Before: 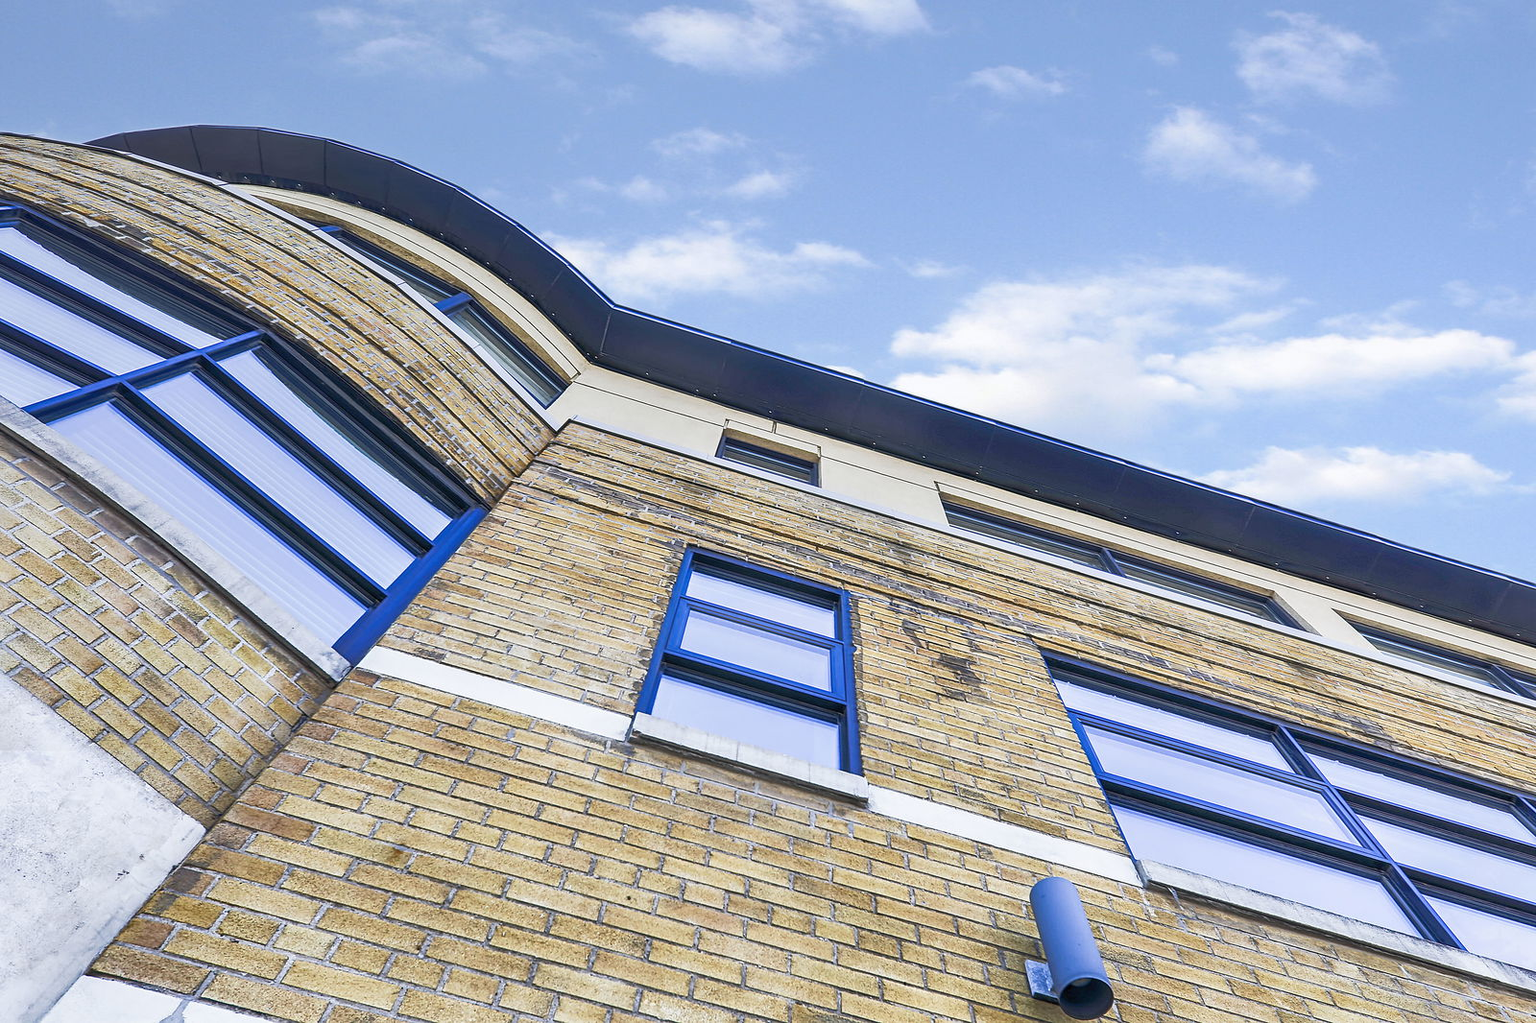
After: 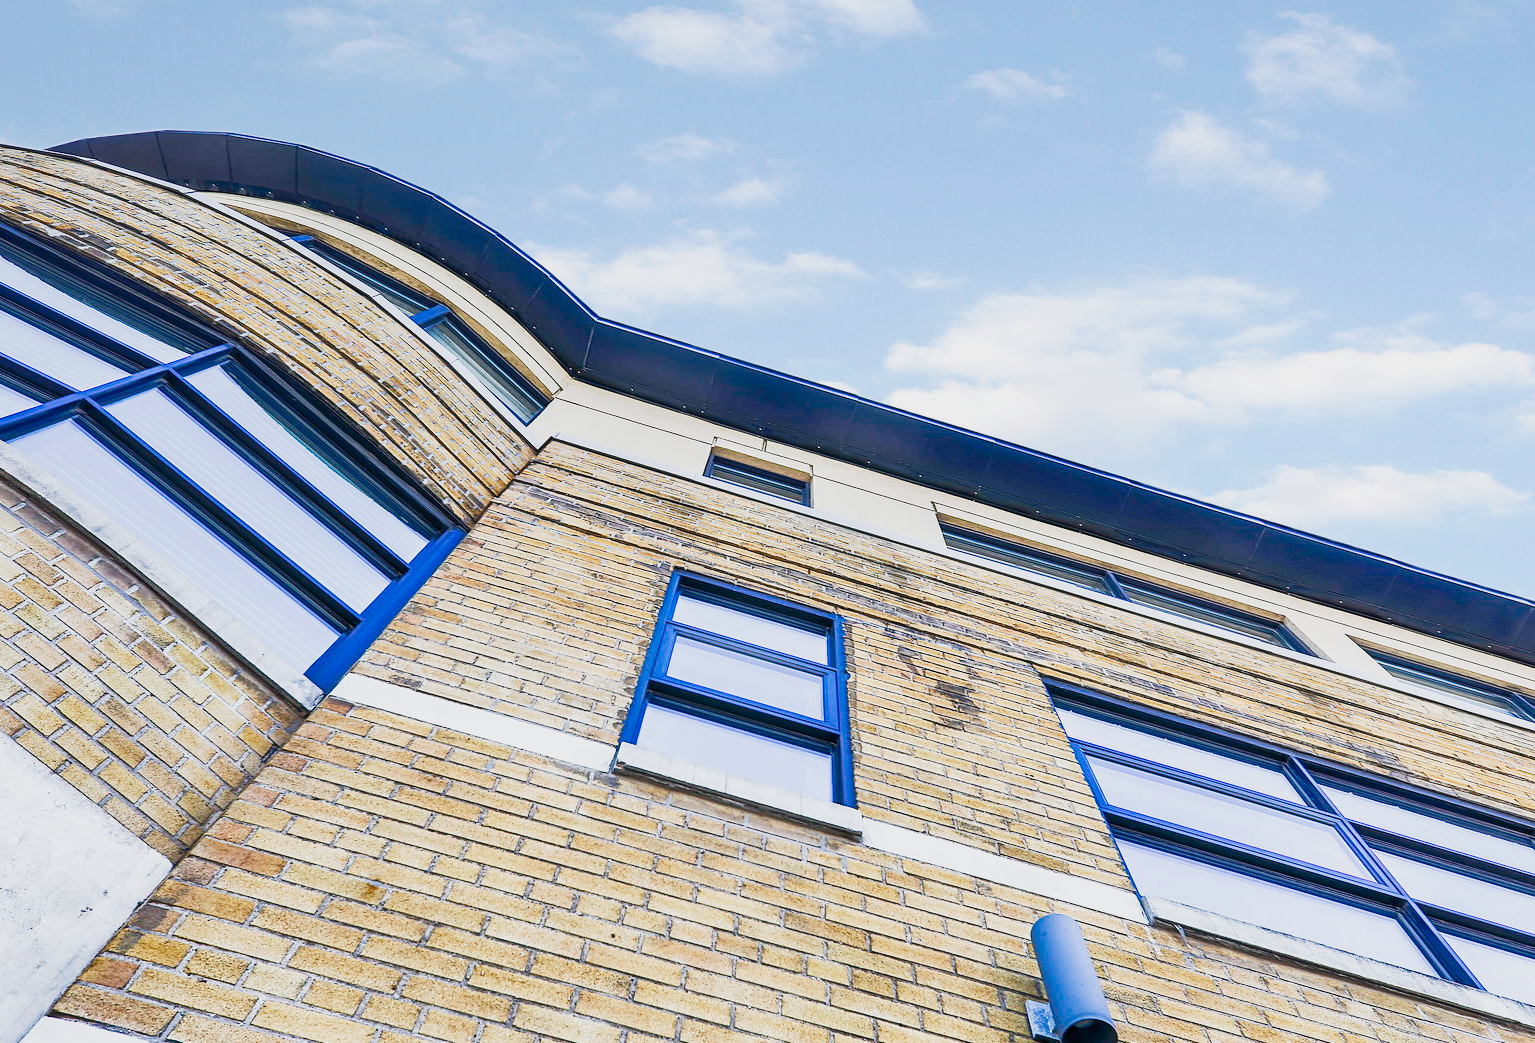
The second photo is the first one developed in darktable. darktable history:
crop and rotate: left 2.743%, right 1.313%, bottom 2.089%
tone curve: curves: ch0 [(0, 0.006) (0.184, 0.172) (0.405, 0.46) (0.456, 0.528) (0.634, 0.728) (0.877, 0.89) (0.984, 0.935)]; ch1 [(0, 0) (0.443, 0.43) (0.492, 0.495) (0.566, 0.582) (0.595, 0.606) (0.608, 0.609) (0.65, 0.677) (1, 1)]; ch2 [(0, 0) (0.33, 0.301) (0.421, 0.443) (0.447, 0.489) (0.492, 0.495) (0.537, 0.583) (0.586, 0.591) (0.663, 0.686) (1, 1)], preserve colors none
